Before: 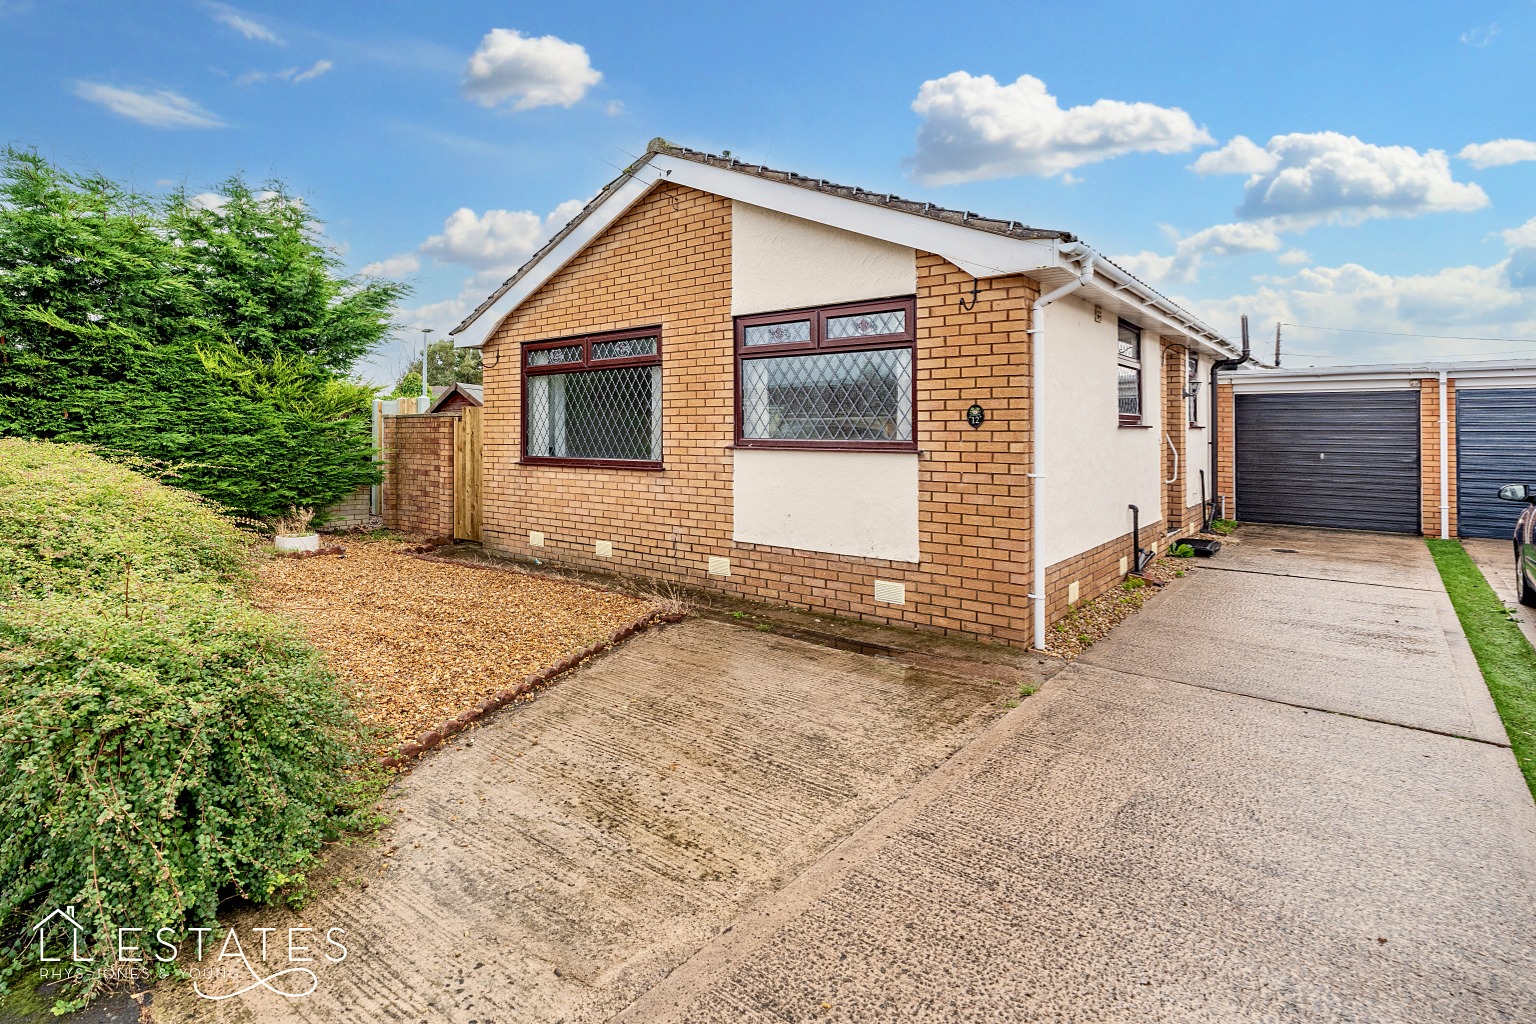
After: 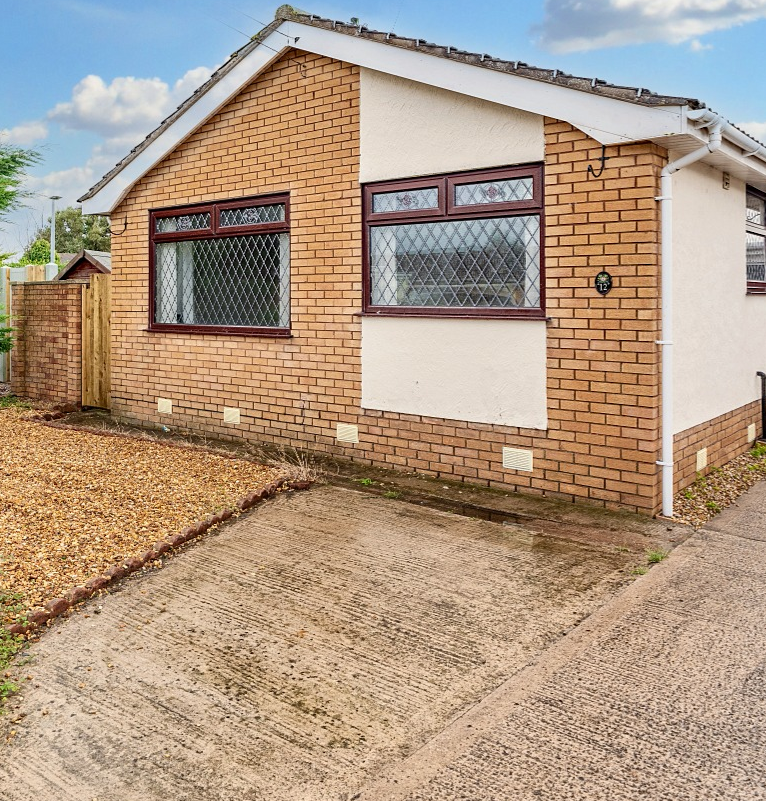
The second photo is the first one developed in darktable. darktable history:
crop and rotate: angle 0.014°, left 24.235%, top 13.059%, right 25.844%, bottom 8.717%
